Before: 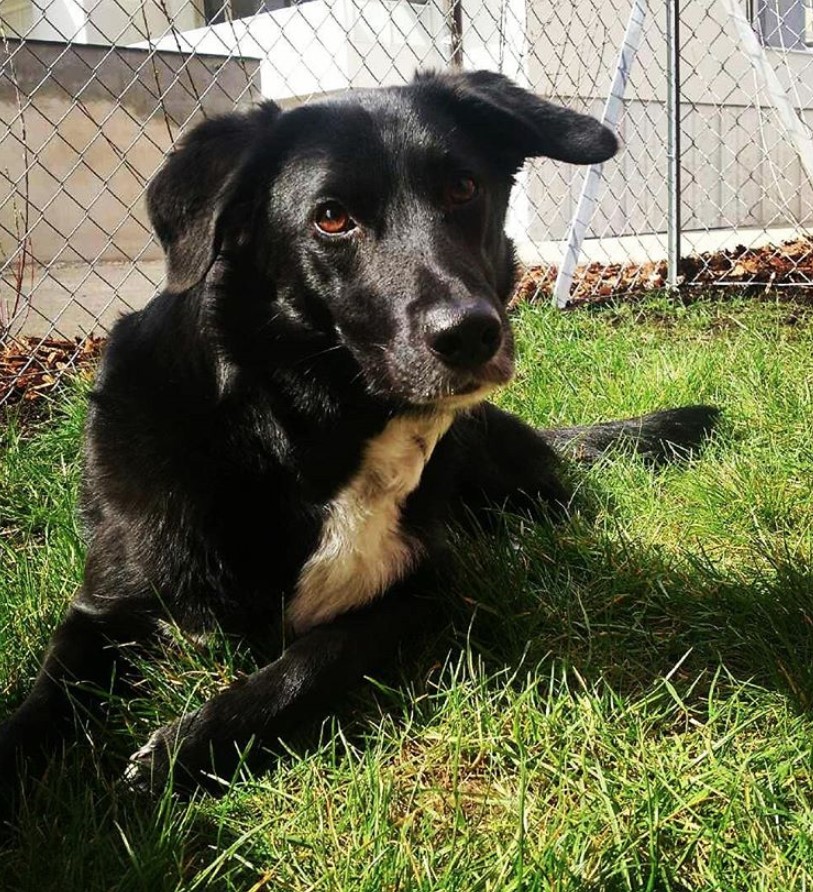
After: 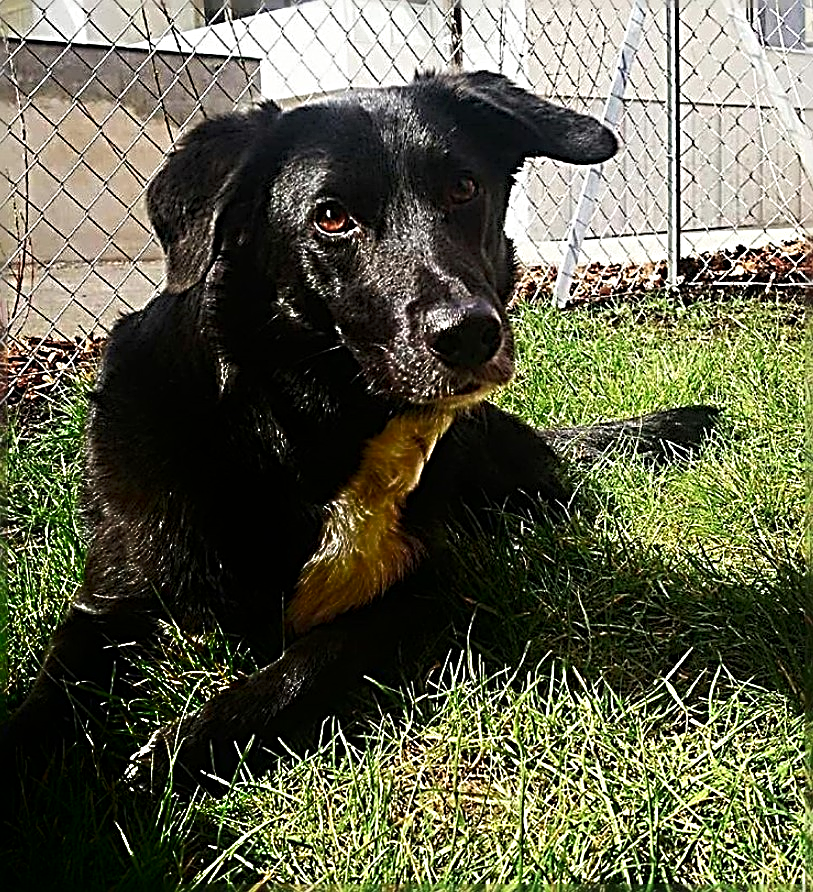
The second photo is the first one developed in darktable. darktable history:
sharpen: radius 3.181, amount 1.718
shadows and highlights: shadows -70.92, highlights 33.69, soften with gaussian
